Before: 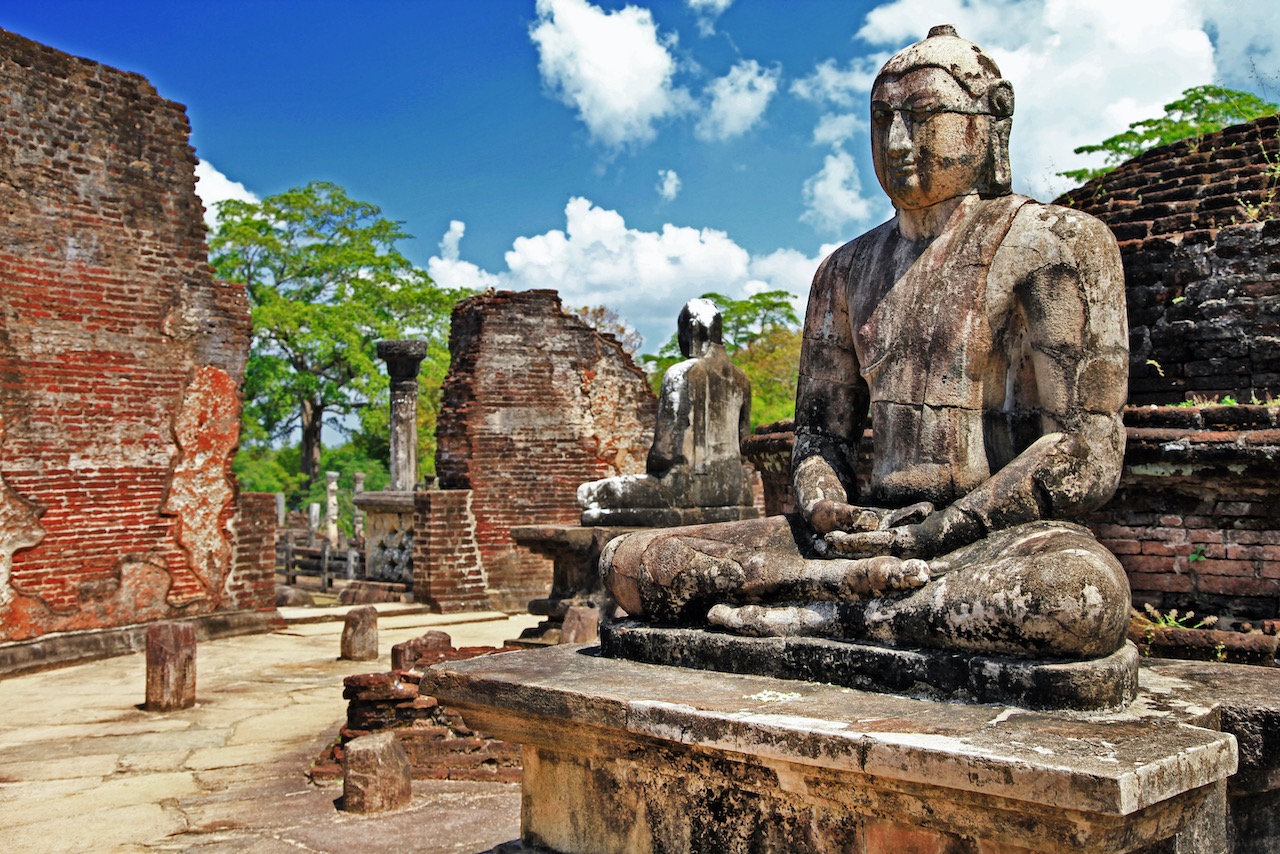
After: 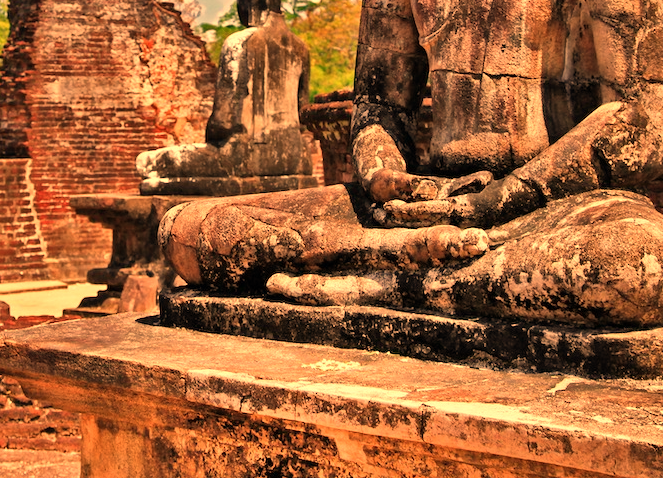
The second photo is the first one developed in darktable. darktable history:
crop: left 34.479%, top 38.822%, right 13.718%, bottom 5.172%
white balance: red 1.467, blue 0.684
